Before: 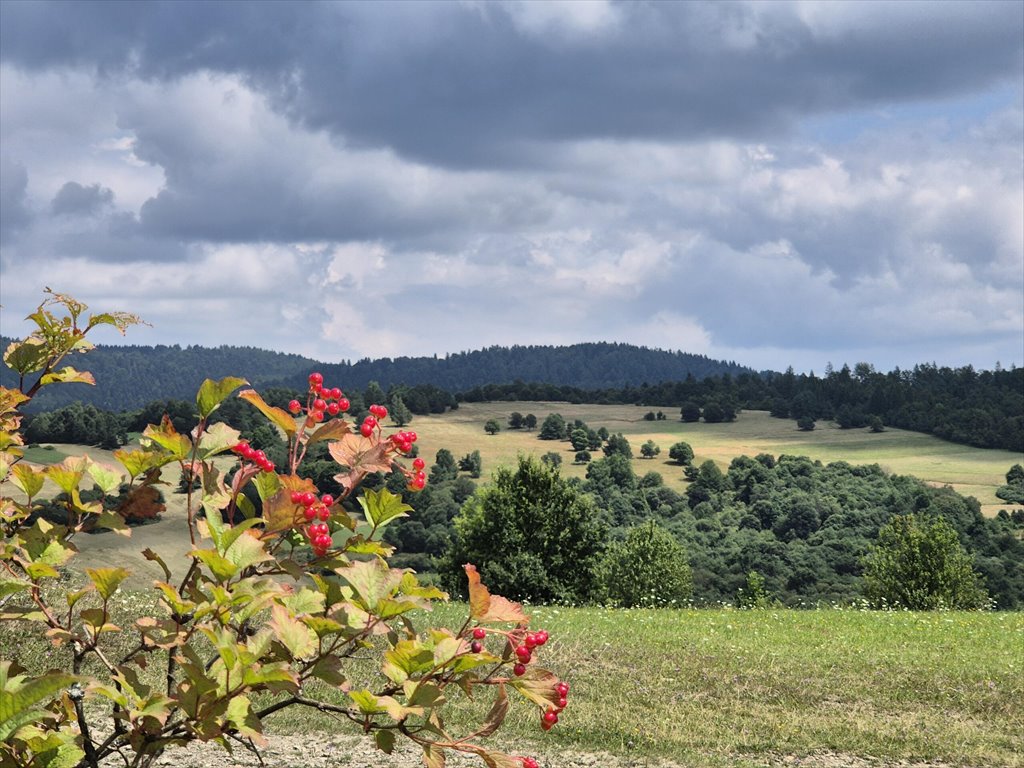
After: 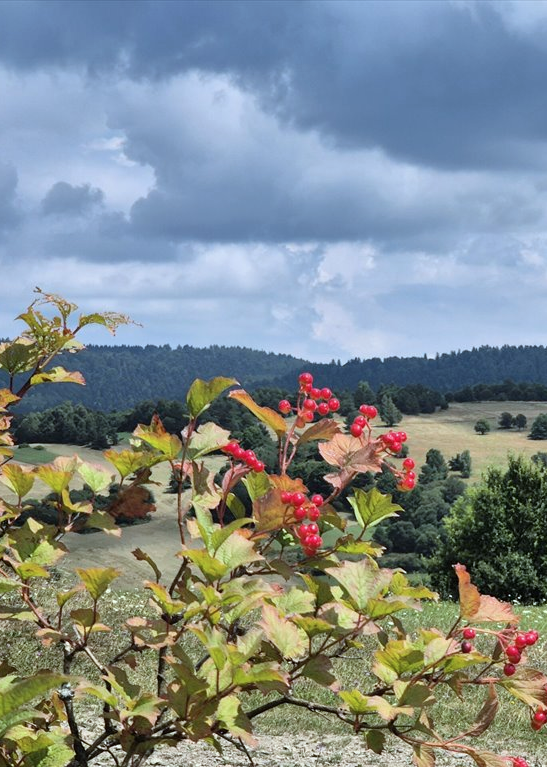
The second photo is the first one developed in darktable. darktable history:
color correction: highlights a* -3.86, highlights b* -10.97
crop: left 1.003%, right 45.578%, bottom 0.086%
